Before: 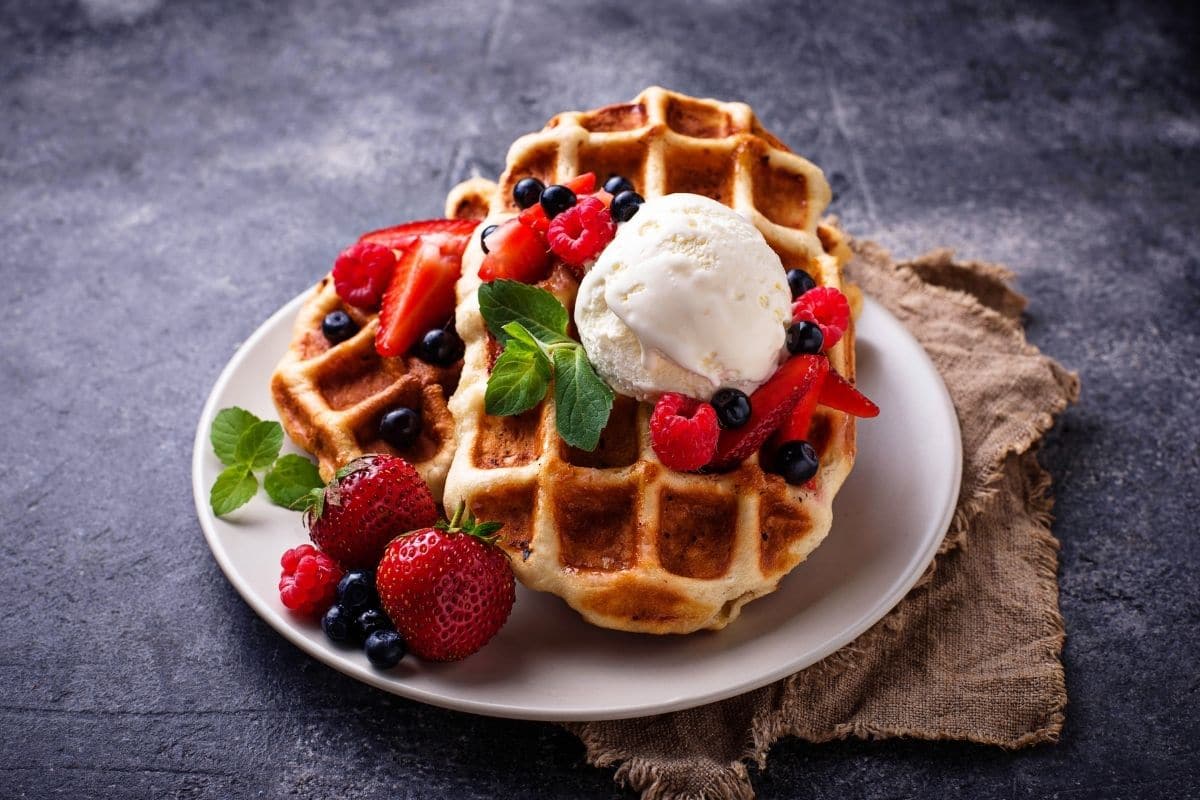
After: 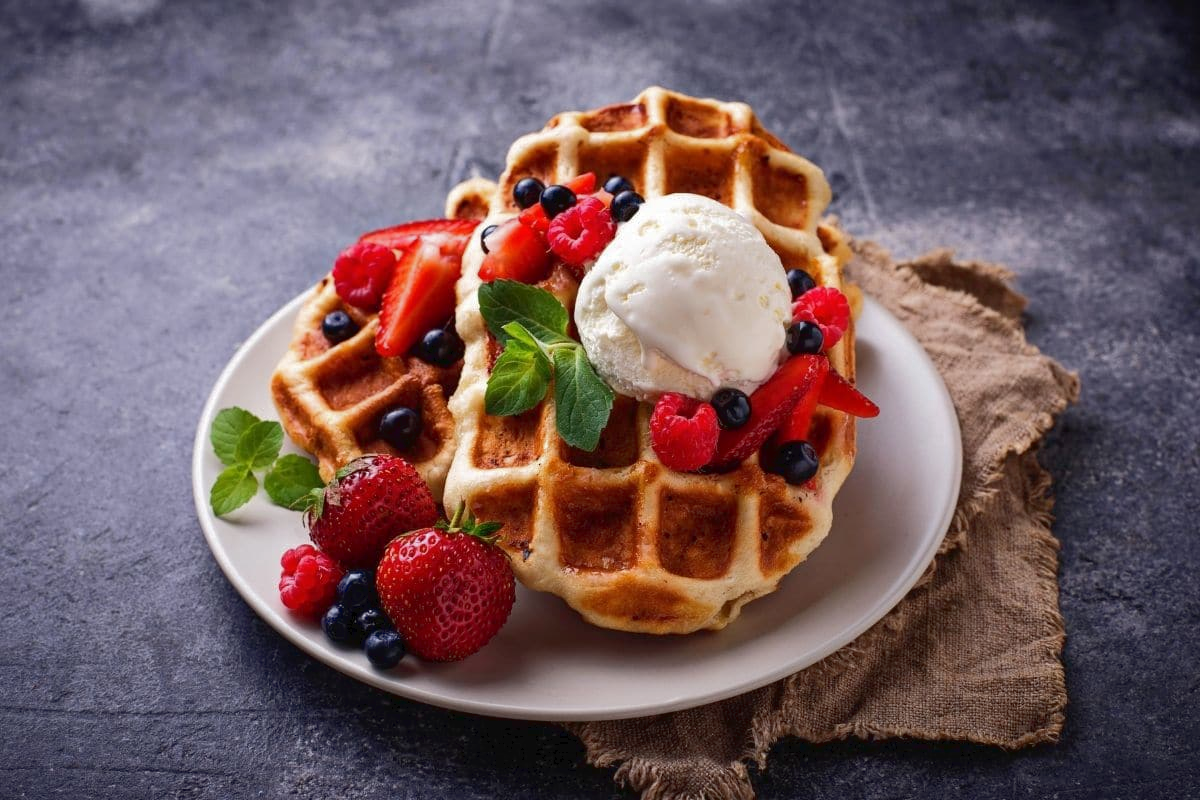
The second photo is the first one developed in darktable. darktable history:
tone curve: curves: ch0 [(0, 0) (0.003, 0.027) (0.011, 0.03) (0.025, 0.04) (0.044, 0.063) (0.069, 0.093) (0.1, 0.125) (0.136, 0.153) (0.177, 0.191) (0.224, 0.232) (0.277, 0.279) (0.335, 0.333) (0.399, 0.39) (0.468, 0.457) (0.543, 0.535) (0.623, 0.611) (0.709, 0.683) (0.801, 0.758) (0.898, 0.853) (1, 1)], color space Lab, linked channels, preserve colors none
